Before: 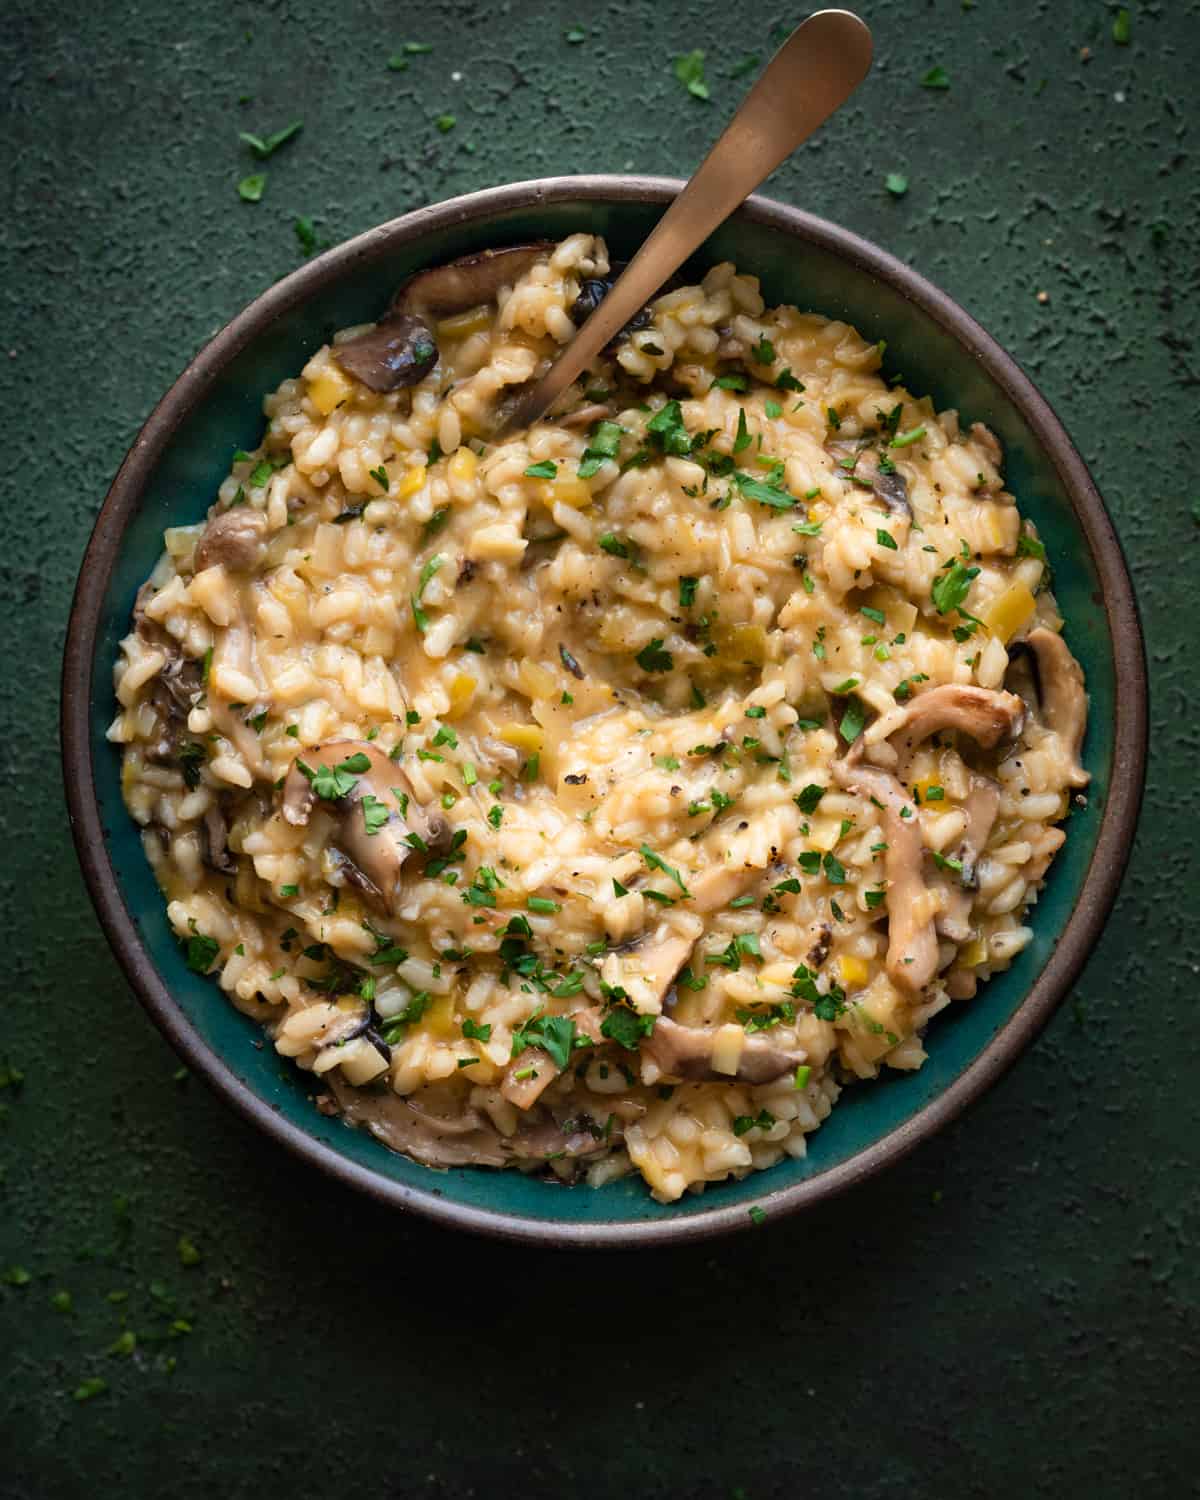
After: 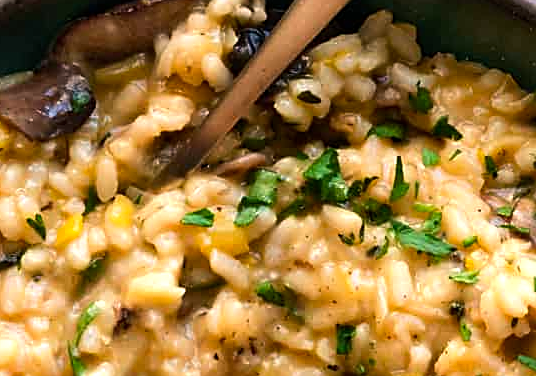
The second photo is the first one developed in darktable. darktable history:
tone equalizer: -8 EV -0.417 EV, -7 EV -0.389 EV, -6 EV -0.333 EV, -5 EV -0.222 EV, -3 EV 0.222 EV, -2 EV 0.333 EV, -1 EV 0.389 EV, +0 EV 0.417 EV, edges refinement/feathering 500, mask exposure compensation -1.57 EV, preserve details no
sharpen: on, module defaults
crop: left 28.64%, top 16.832%, right 26.637%, bottom 58.055%
color correction: highlights a* 3.22, highlights b* 1.93, saturation 1.19
